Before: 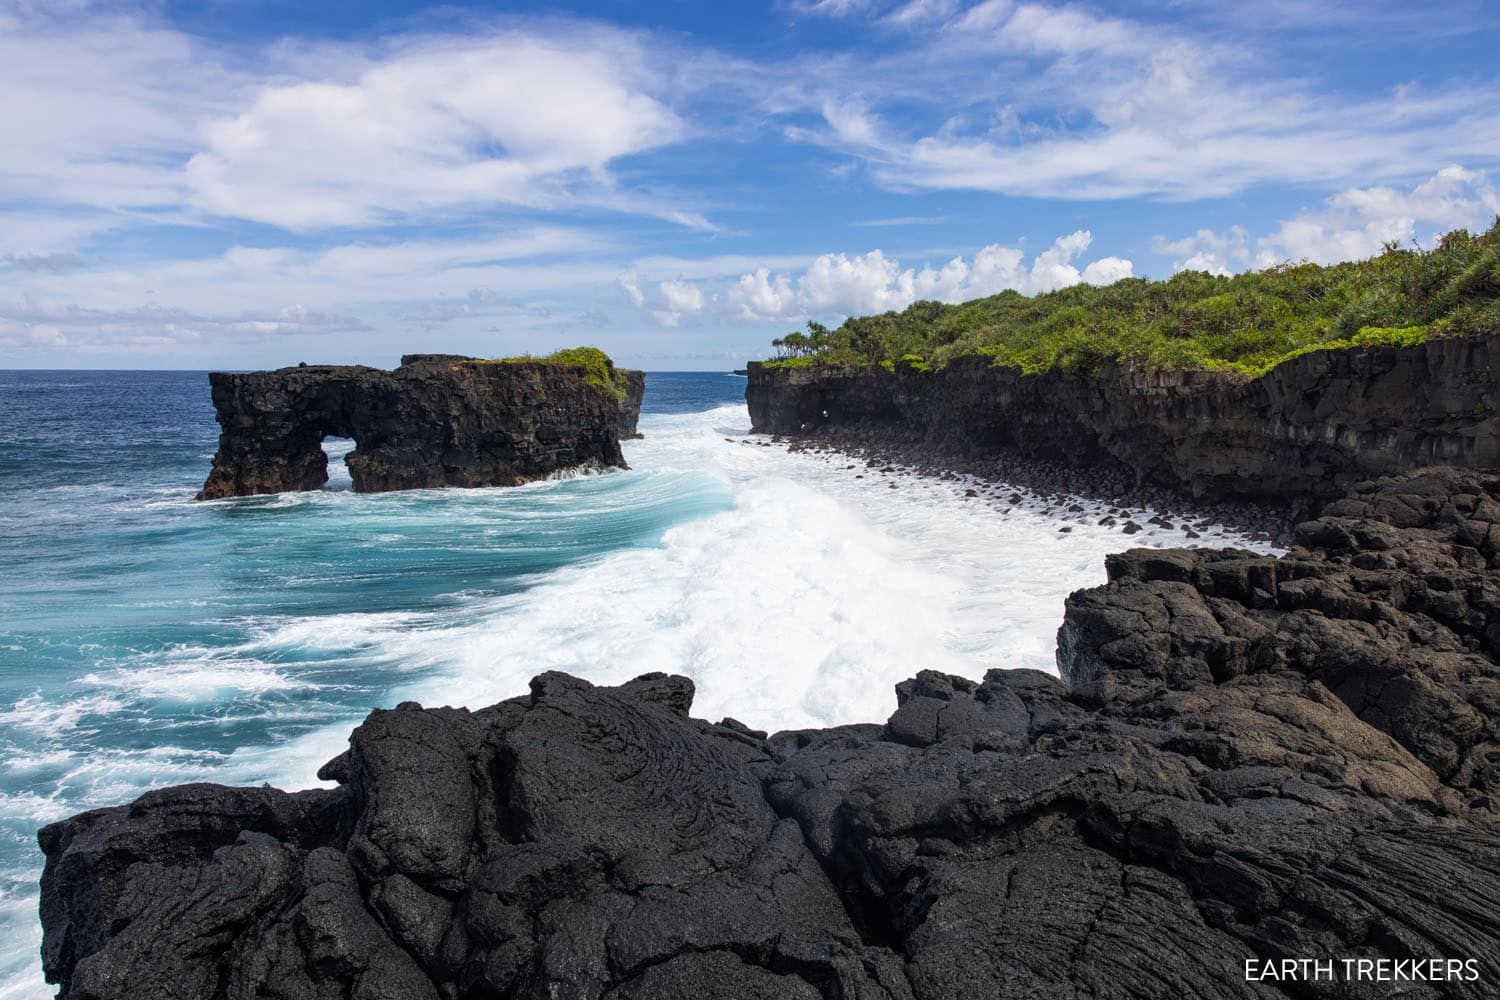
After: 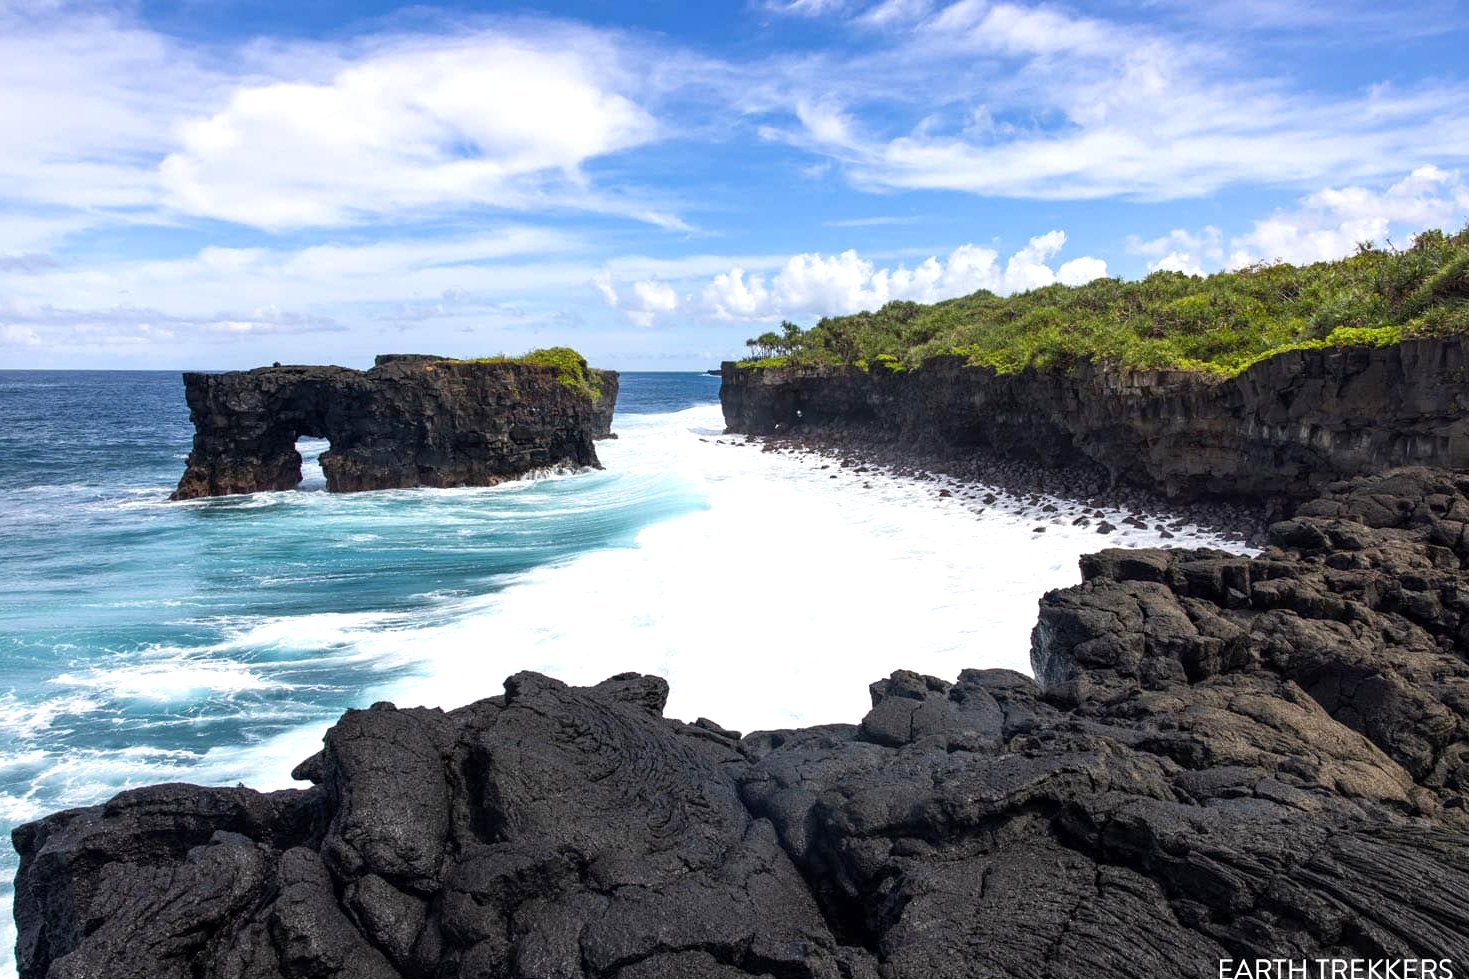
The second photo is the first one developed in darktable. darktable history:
contrast brightness saturation: contrast 0.07
exposure: black level correction 0.001, exposure 0.5 EV, compensate exposure bias true, compensate highlight preservation false
crop: left 1.743%, right 0.268%, bottom 2.011%
